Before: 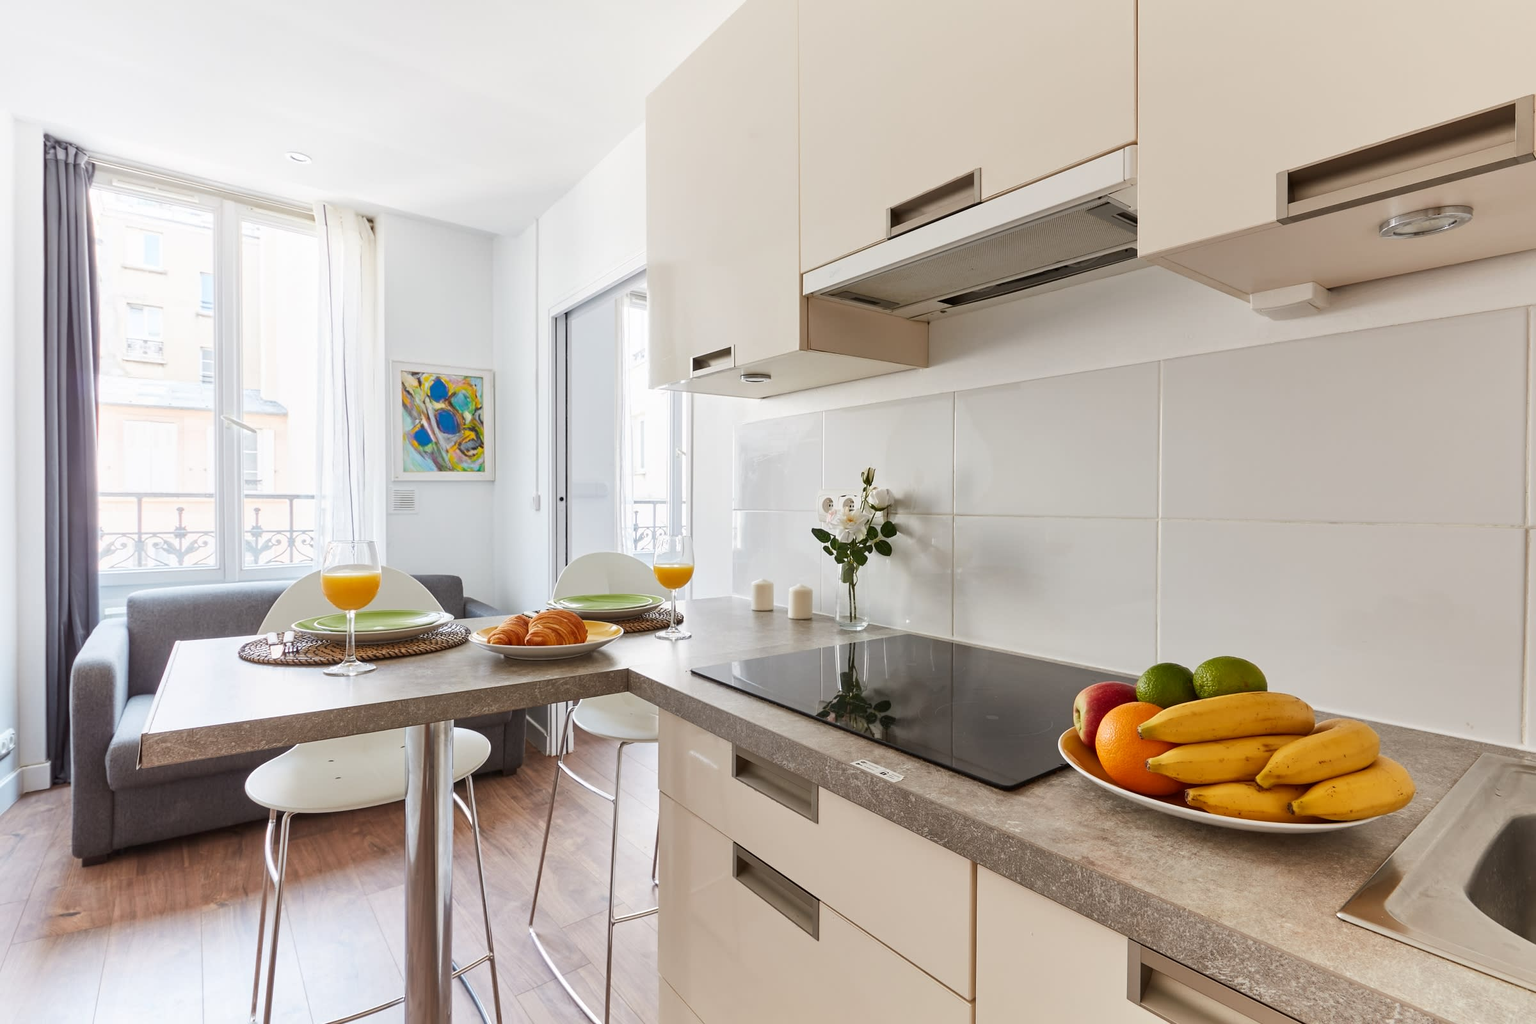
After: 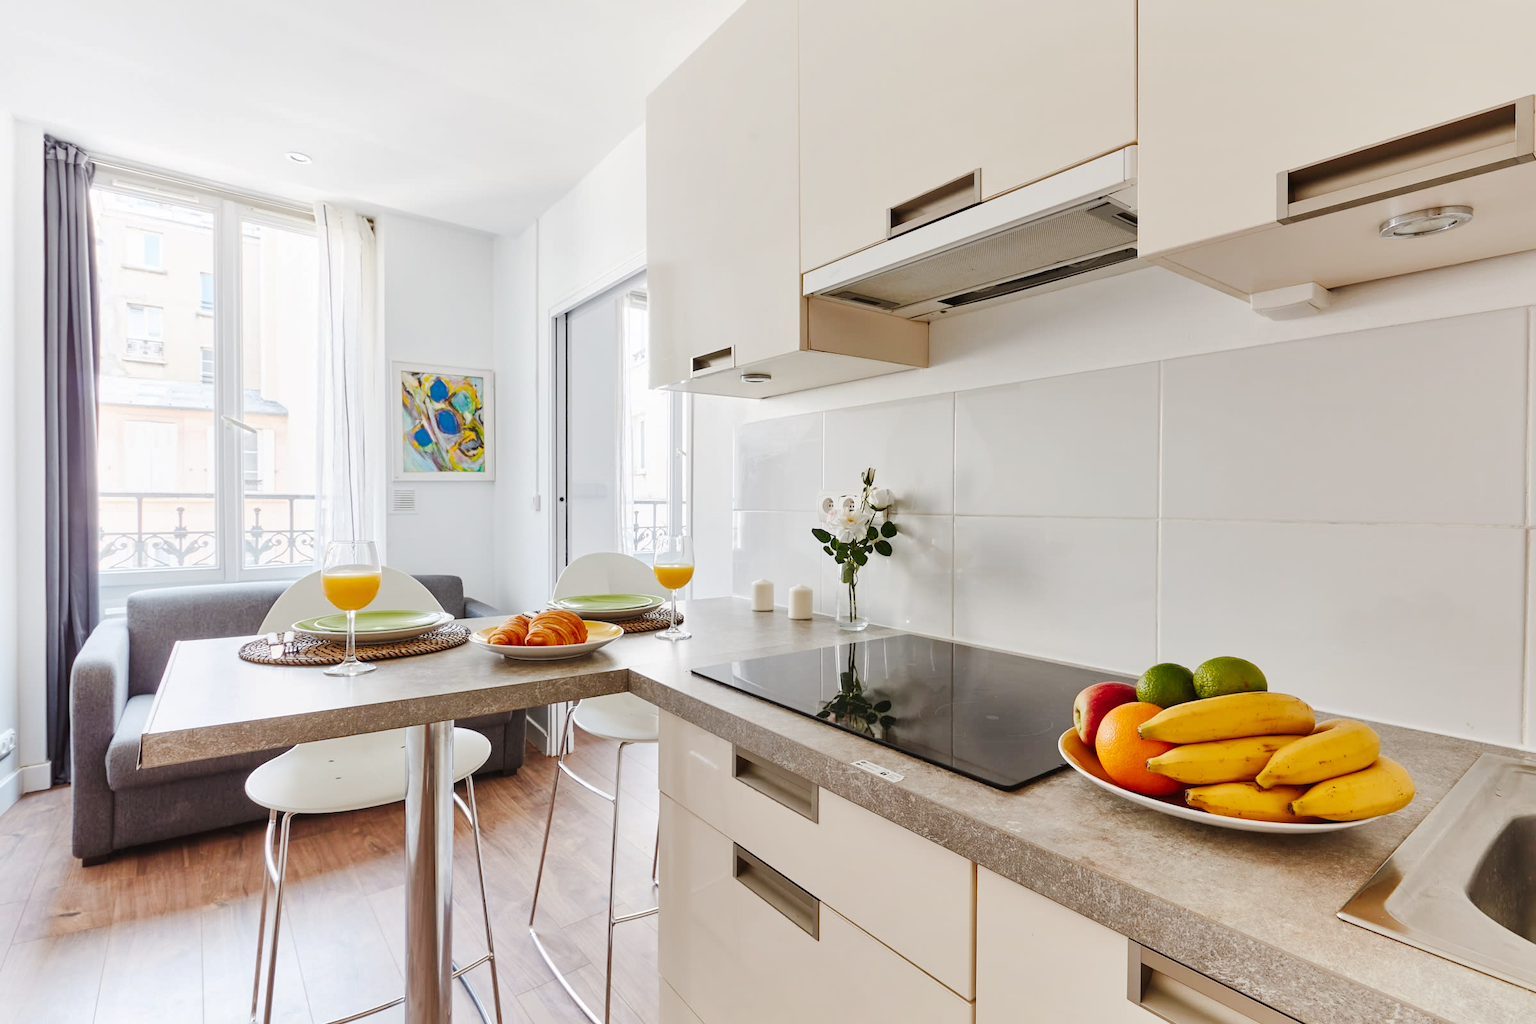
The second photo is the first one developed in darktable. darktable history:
tone curve: curves: ch0 [(0, 0) (0.003, 0.015) (0.011, 0.021) (0.025, 0.032) (0.044, 0.046) (0.069, 0.062) (0.1, 0.08) (0.136, 0.117) (0.177, 0.165) (0.224, 0.221) (0.277, 0.298) (0.335, 0.385) (0.399, 0.469) (0.468, 0.558) (0.543, 0.637) (0.623, 0.708) (0.709, 0.771) (0.801, 0.84) (0.898, 0.907) (1, 1)], preserve colors none
shadows and highlights: shadows 37.27, highlights -28.18, soften with gaussian
